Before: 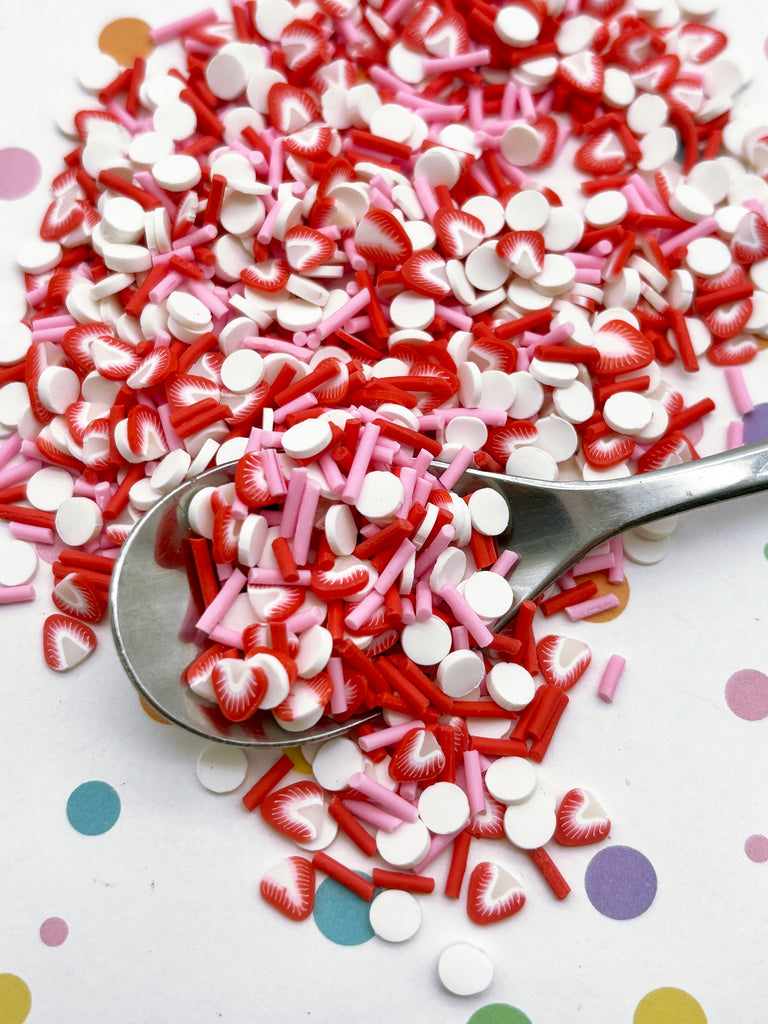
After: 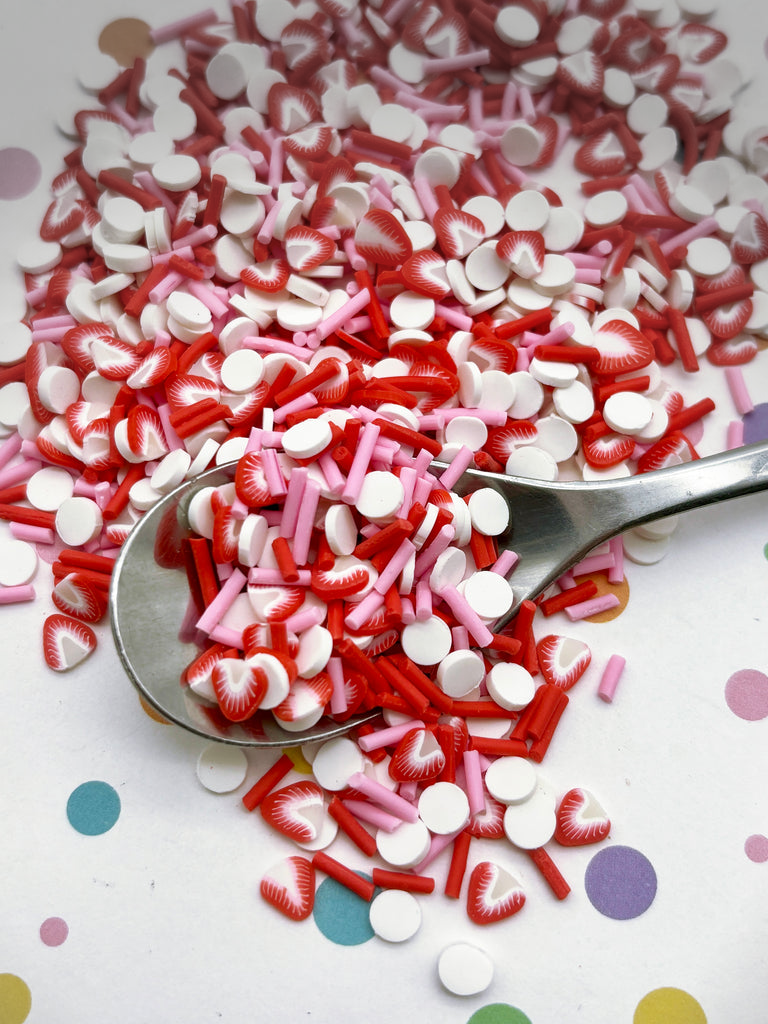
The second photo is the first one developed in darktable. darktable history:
vignetting: center (-0.027, 0.403)
